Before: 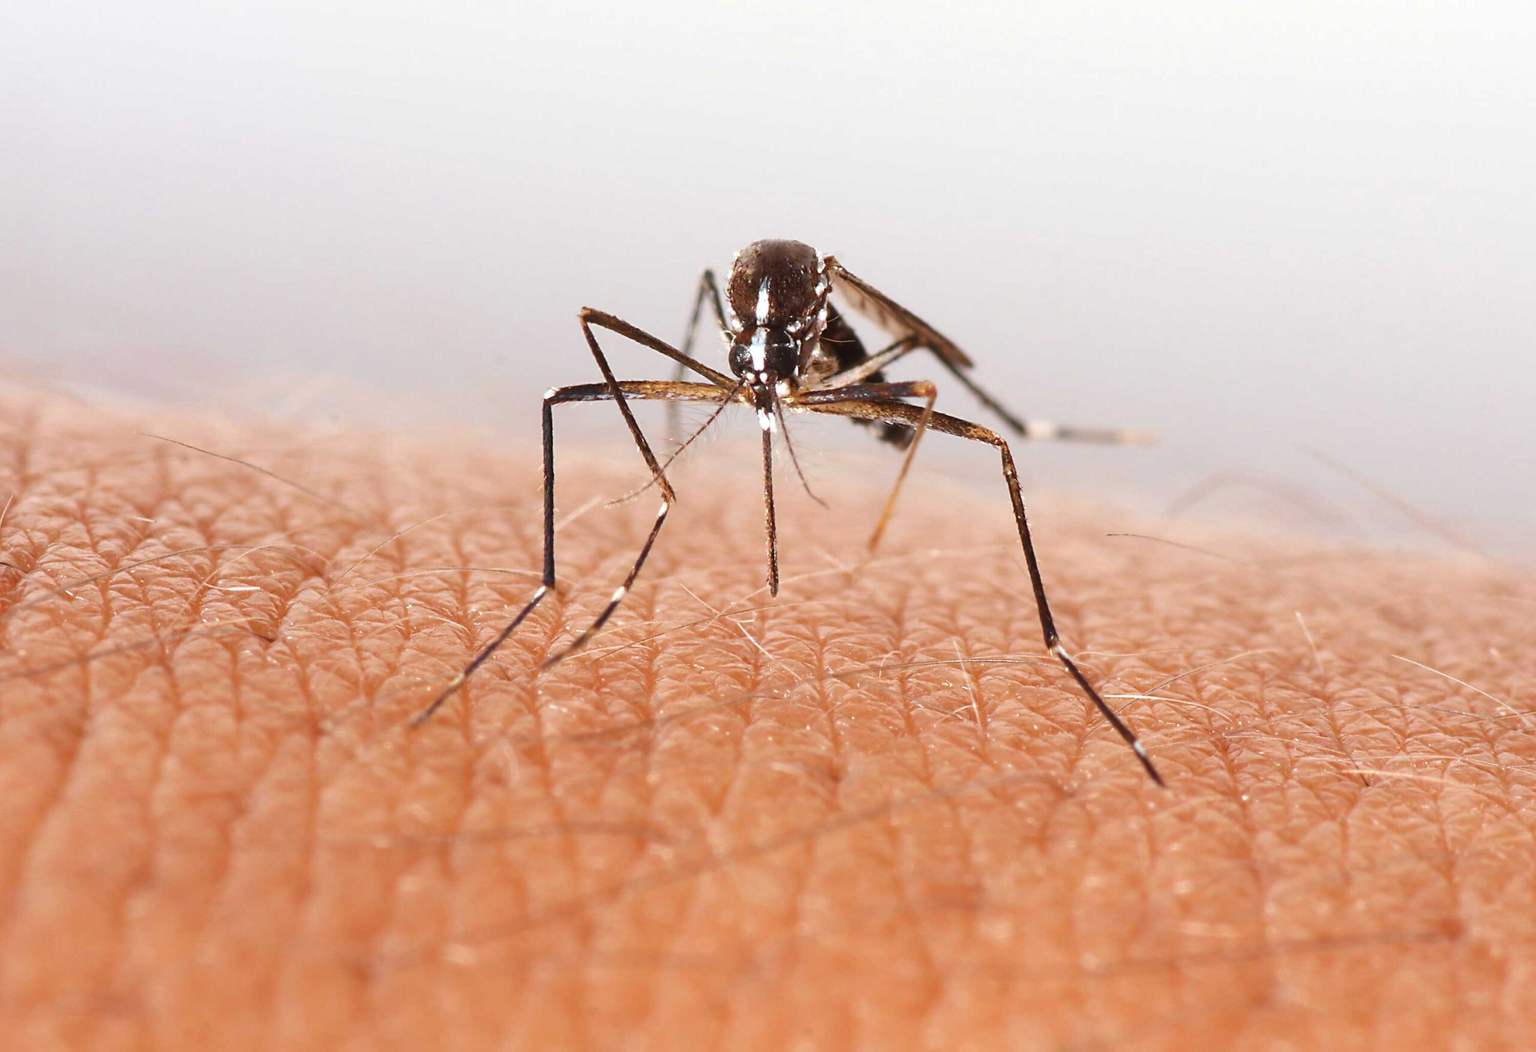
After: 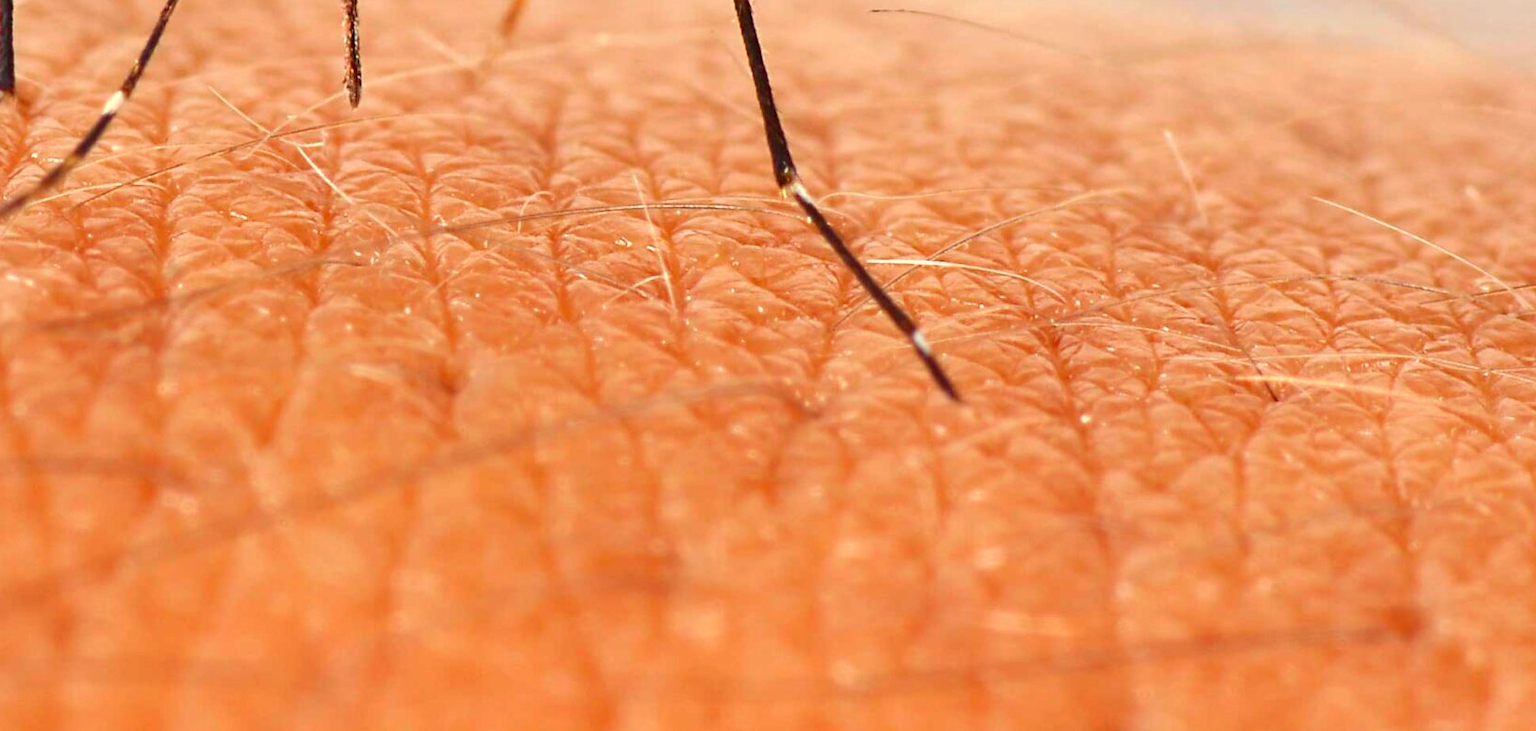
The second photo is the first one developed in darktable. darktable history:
crop and rotate: left 35.509%, top 50.238%, bottom 4.934%
white balance: red 1.029, blue 0.92
contrast brightness saturation: contrast 0.09, saturation 0.28
